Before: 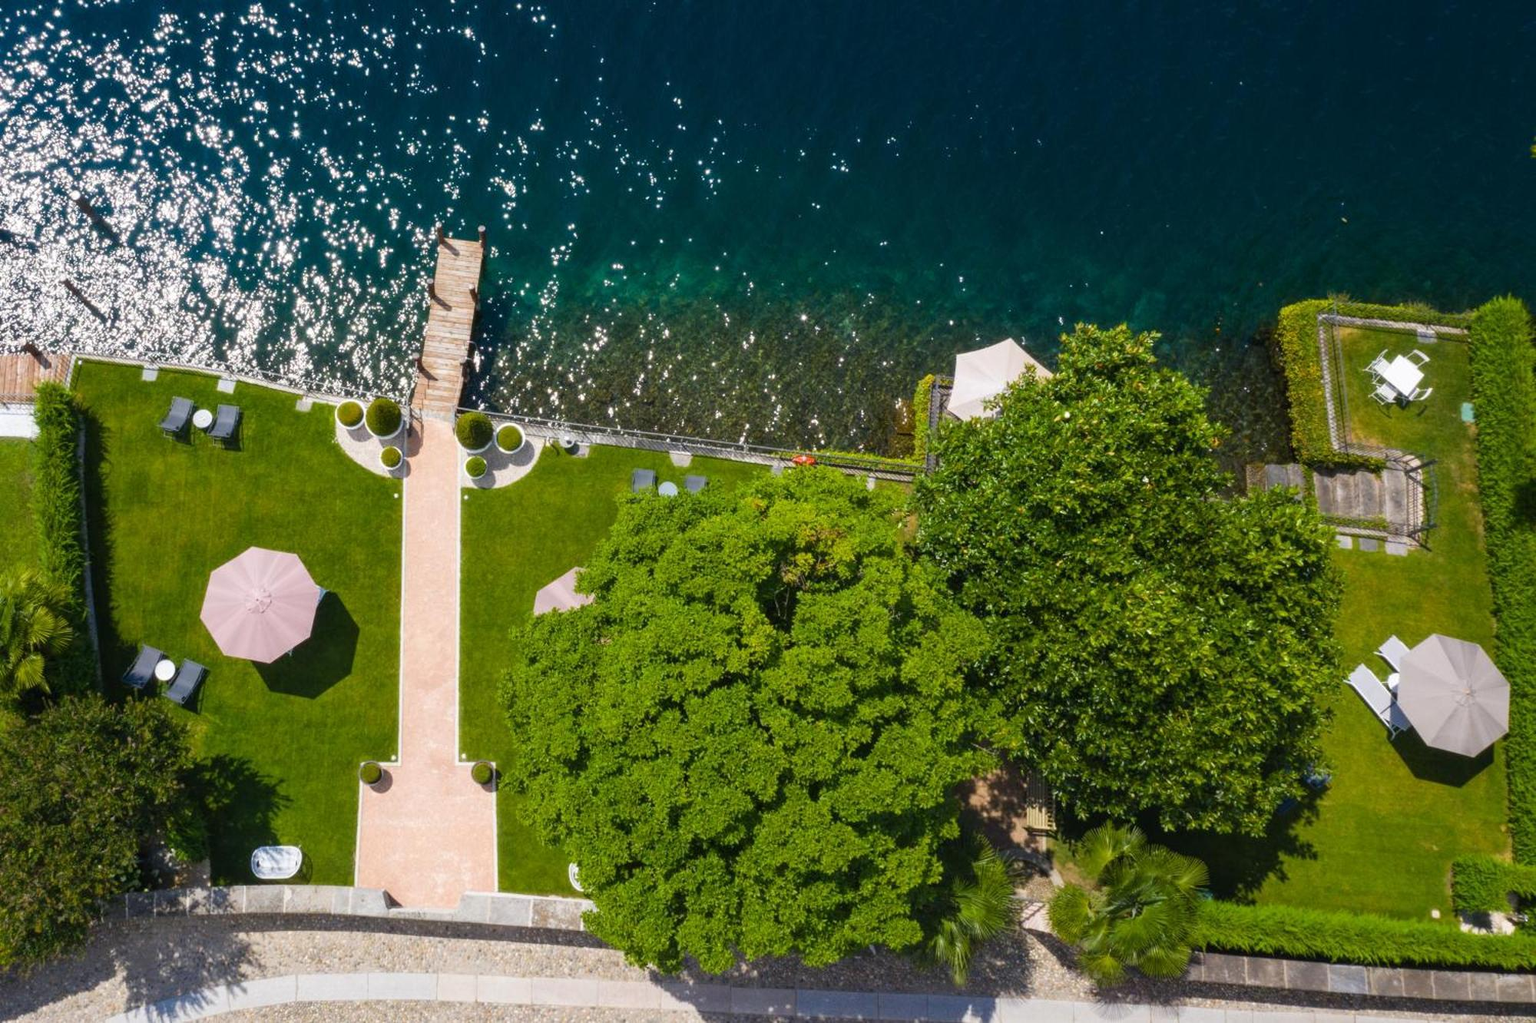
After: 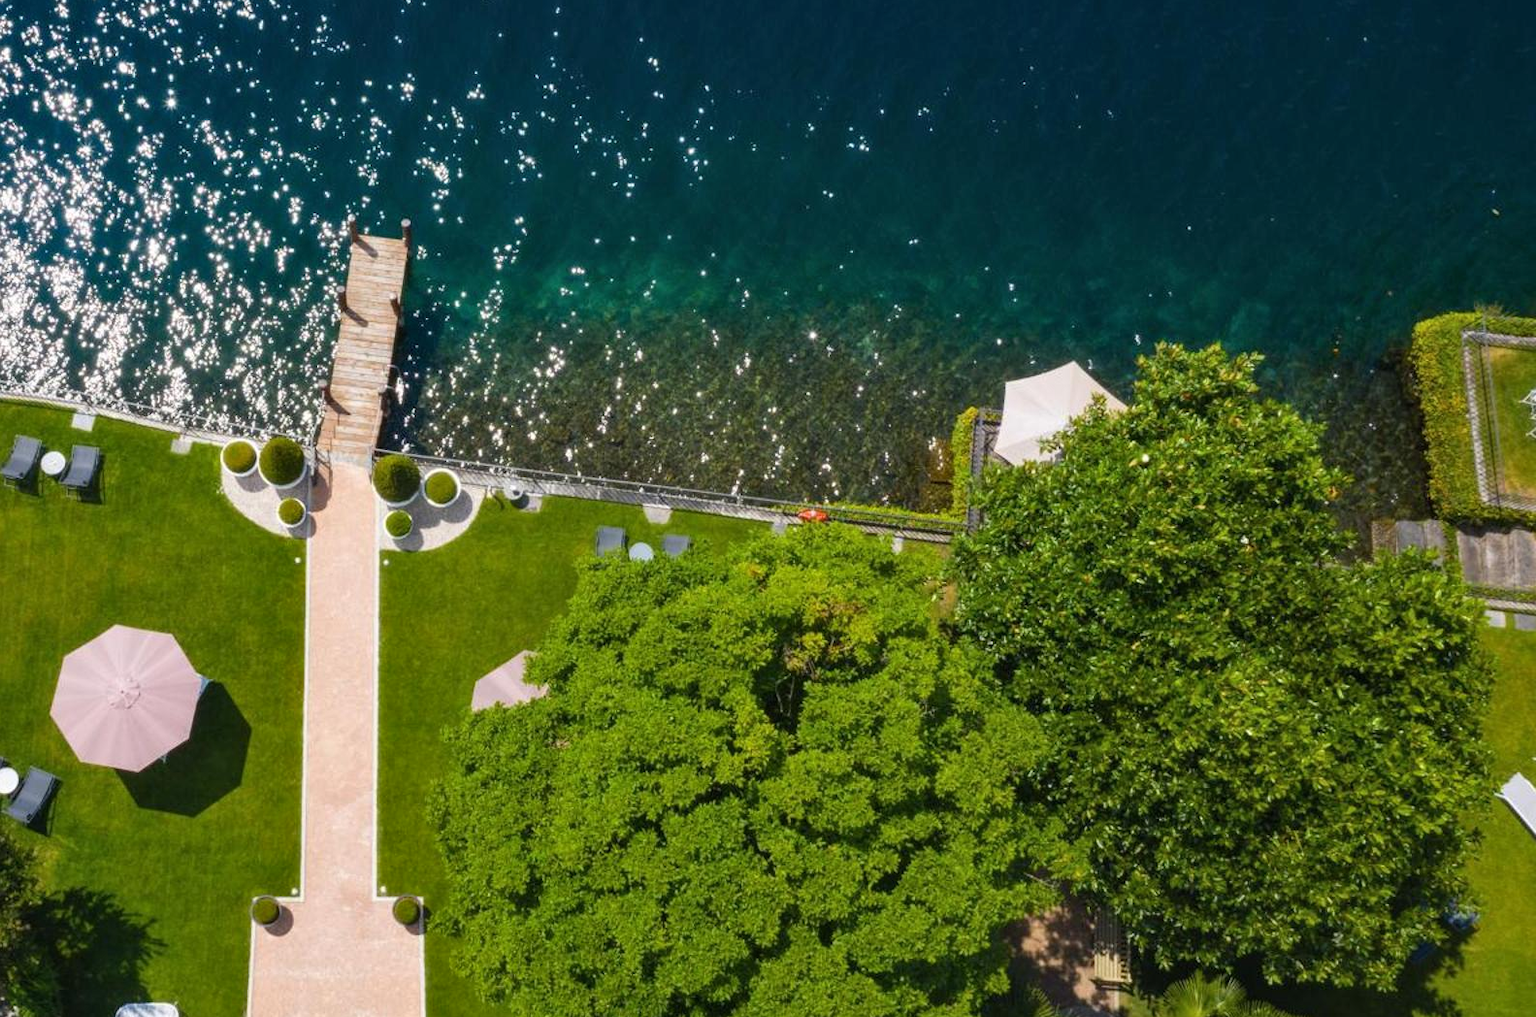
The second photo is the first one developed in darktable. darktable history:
shadows and highlights: shadows 24.51, highlights -78.25, soften with gaussian
crop and rotate: left 10.488%, top 5.133%, right 10.347%, bottom 16.065%
